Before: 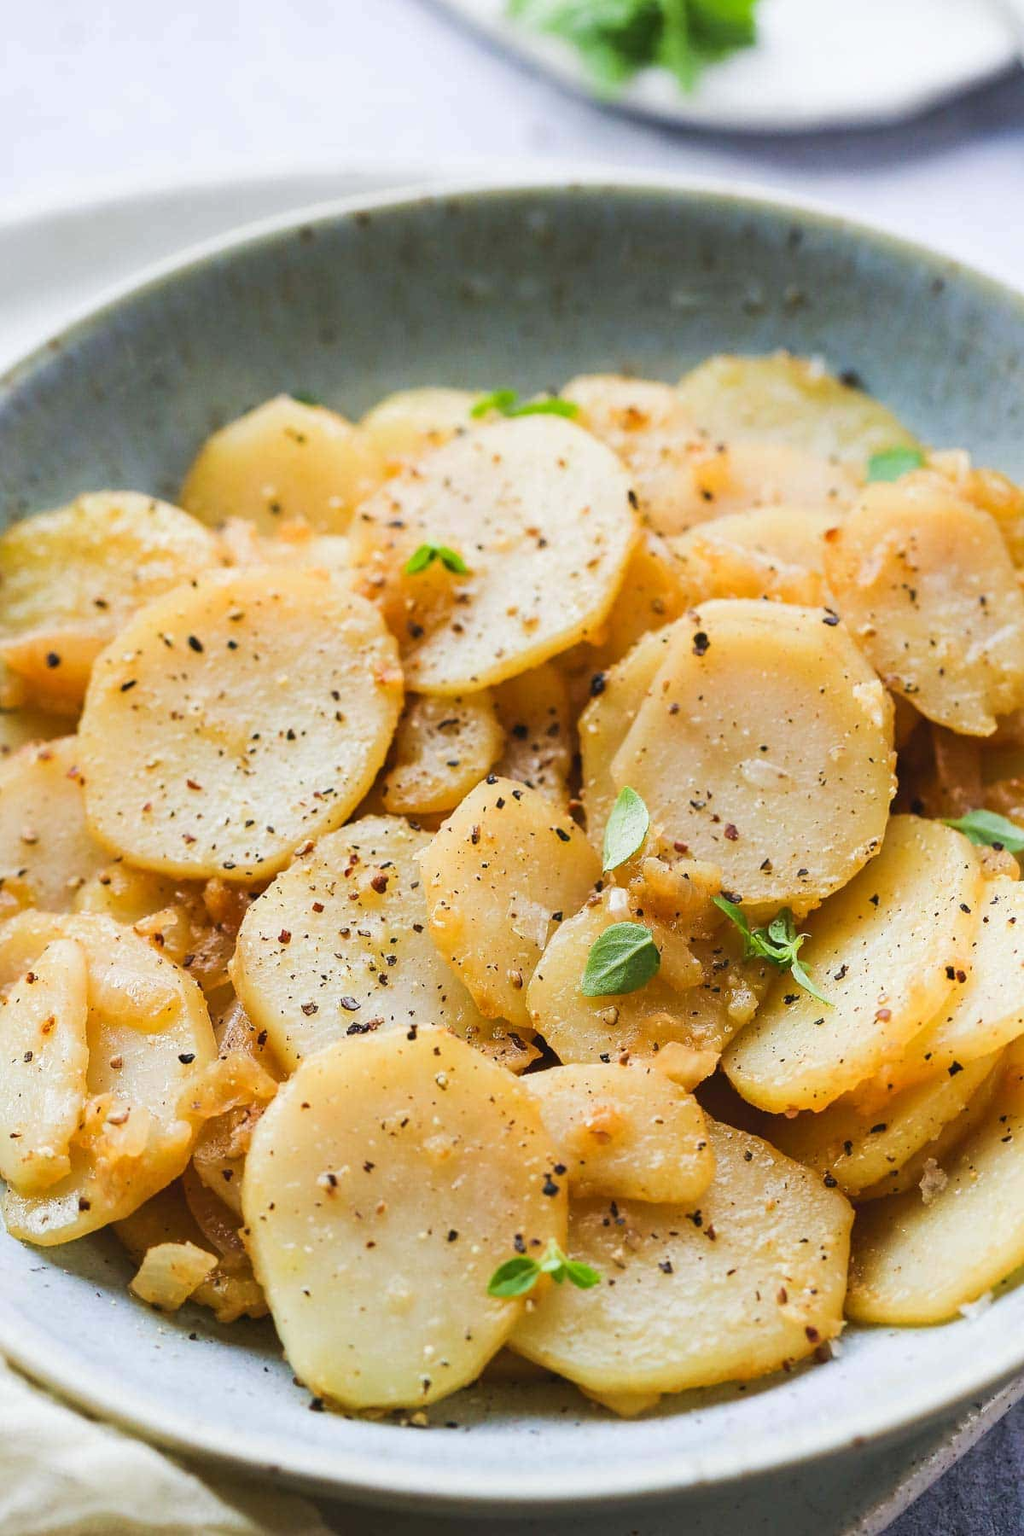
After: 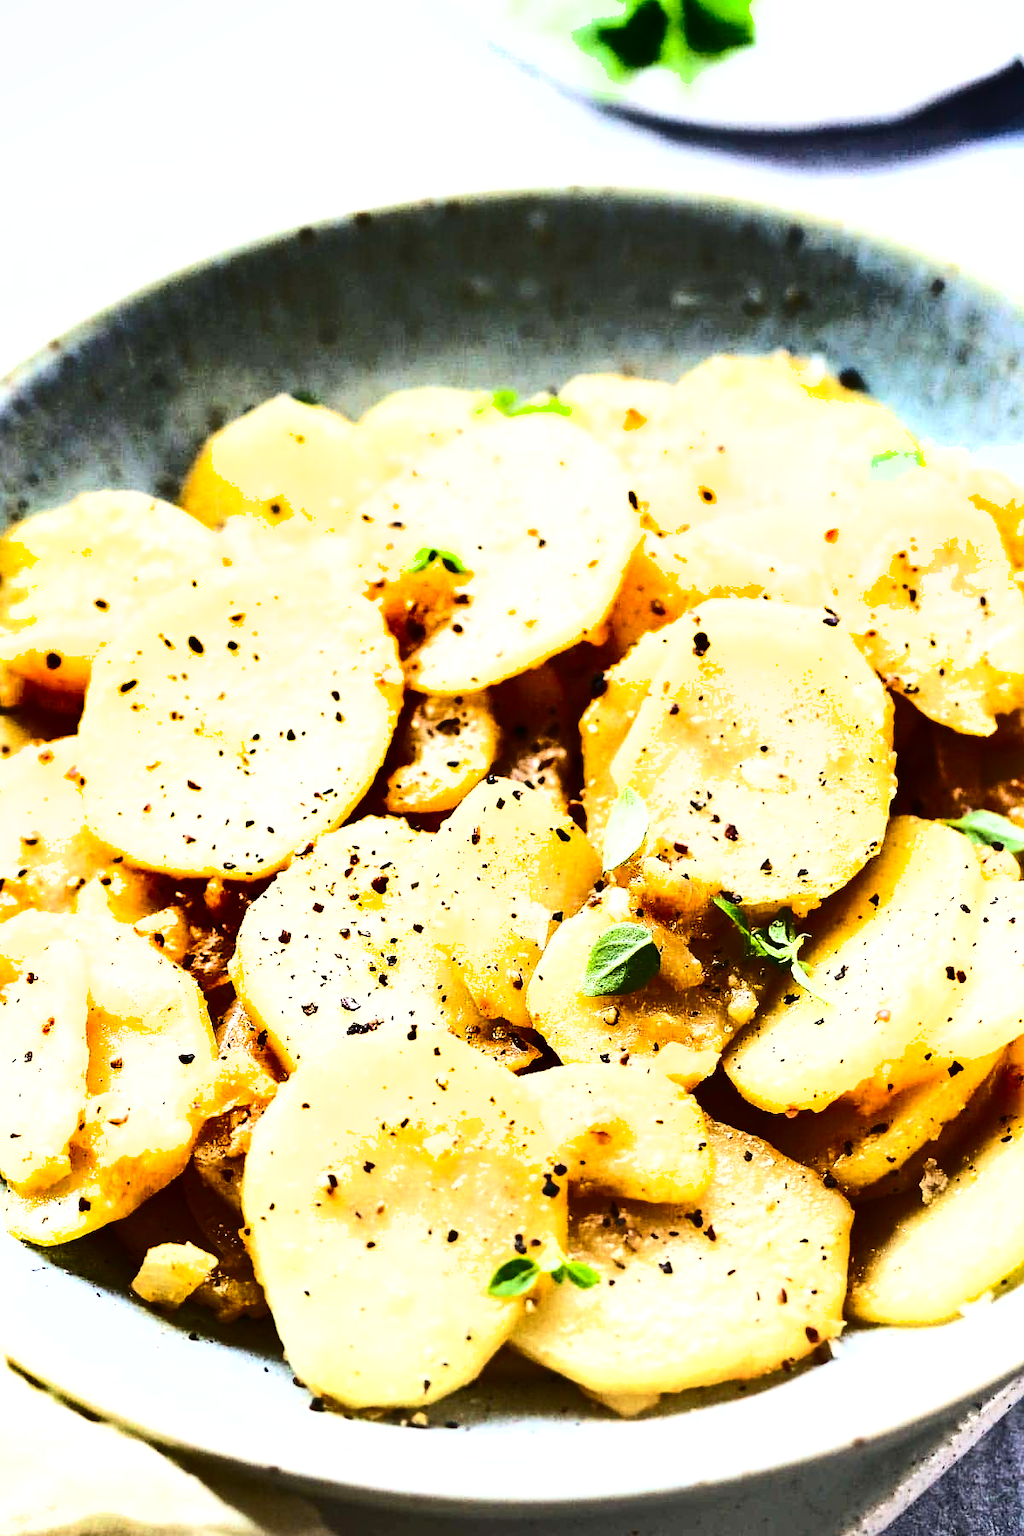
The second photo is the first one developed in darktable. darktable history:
shadows and highlights: radius 172.53, shadows 27.35, white point adjustment 3.14, highlights -68.48, soften with gaussian
contrast brightness saturation: contrast 0.394, brightness 0.104
exposure: exposure 0.725 EV, compensate highlight preservation false
